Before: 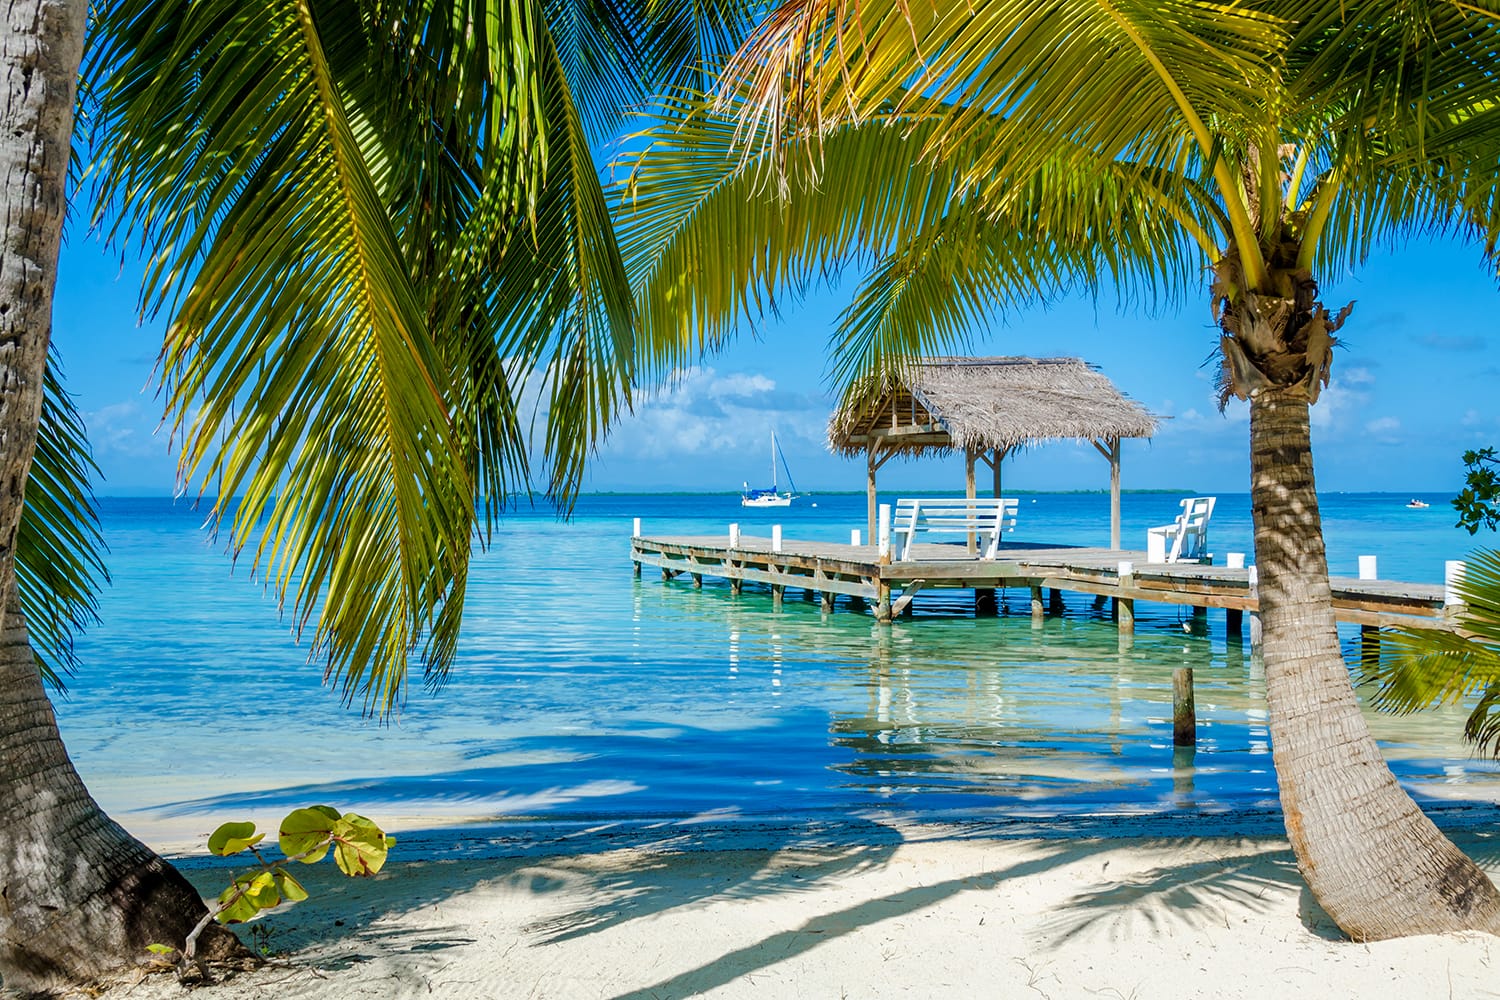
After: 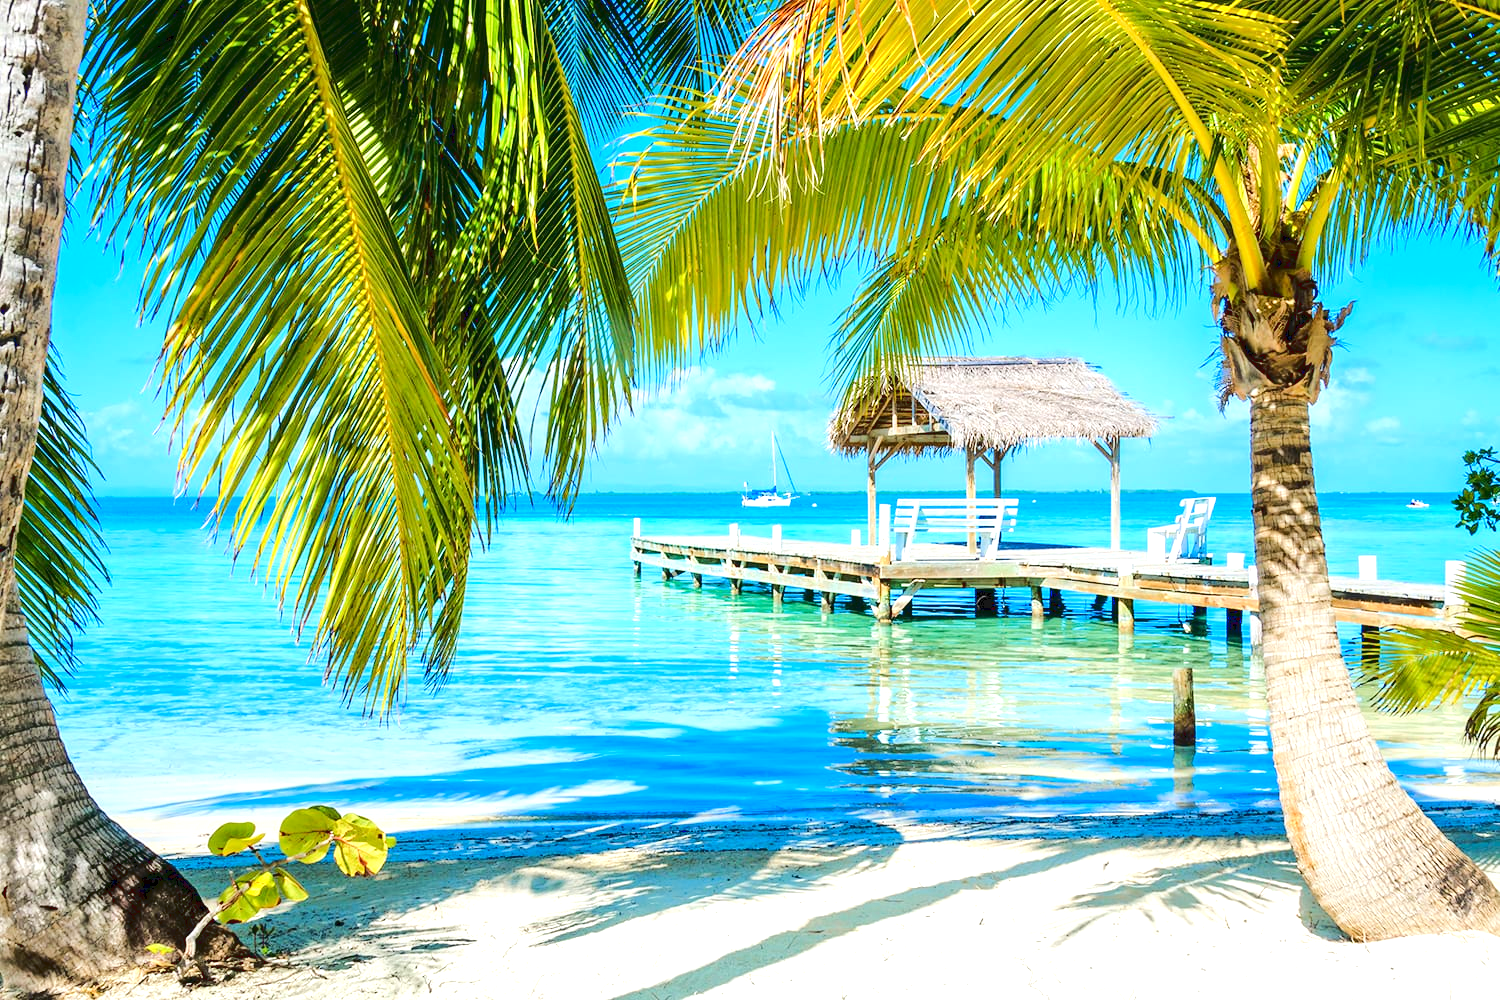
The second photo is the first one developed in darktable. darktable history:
exposure: black level correction 0, exposure 0.938 EV, compensate highlight preservation false
tone curve: curves: ch0 [(0, 0) (0.003, 0.076) (0.011, 0.081) (0.025, 0.084) (0.044, 0.092) (0.069, 0.1) (0.1, 0.117) (0.136, 0.144) (0.177, 0.186) (0.224, 0.237) (0.277, 0.306) (0.335, 0.39) (0.399, 0.494) (0.468, 0.574) (0.543, 0.666) (0.623, 0.722) (0.709, 0.79) (0.801, 0.855) (0.898, 0.926) (1, 1)], color space Lab, linked channels, preserve colors none
